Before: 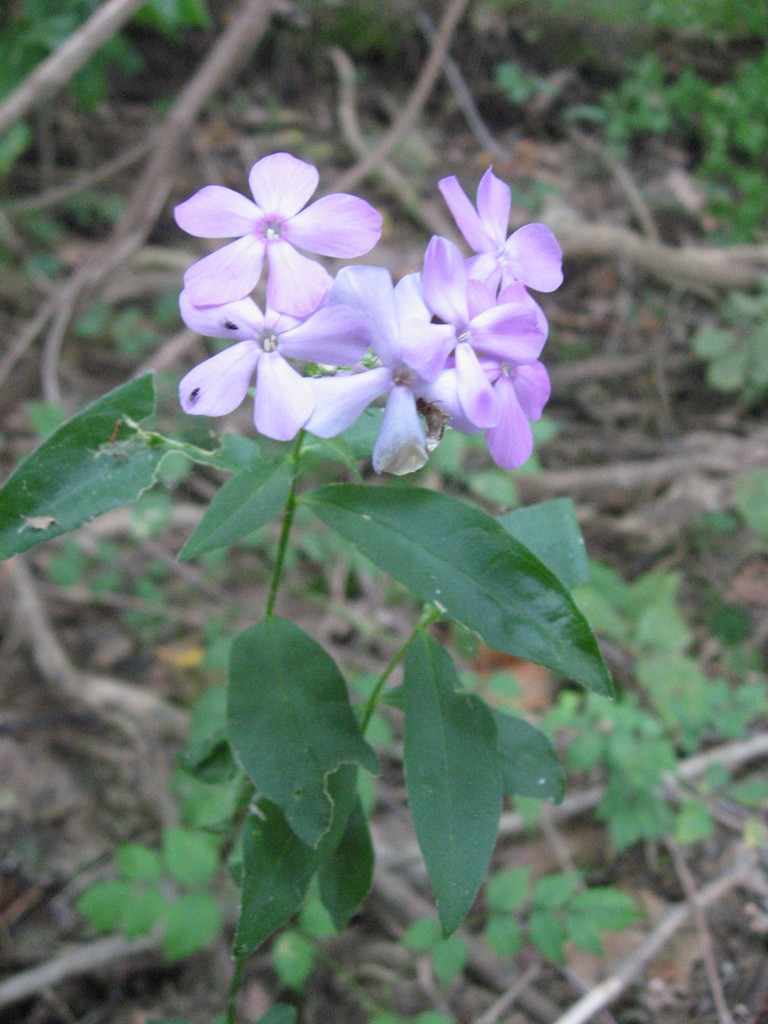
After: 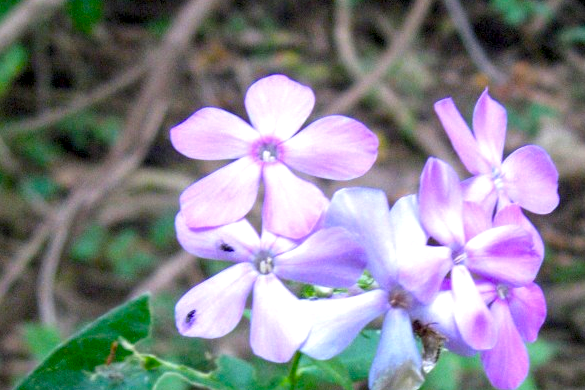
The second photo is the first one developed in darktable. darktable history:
crop: left 0.579%, top 7.627%, right 23.167%, bottom 54.275%
local contrast: on, module defaults
color balance rgb: linear chroma grading › global chroma 50%, perceptual saturation grading › global saturation 2.34%, global vibrance 6.64%, contrast 12.71%, saturation formula JzAzBz (2021)
vignetting: fall-off start 100%, fall-off radius 71%, brightness -0.434, saturation -0.2, width/height ratio 1.178, dithering 8-bit output, unbound false
exposure: black level correction 0.011, compensate highlight preservation false
